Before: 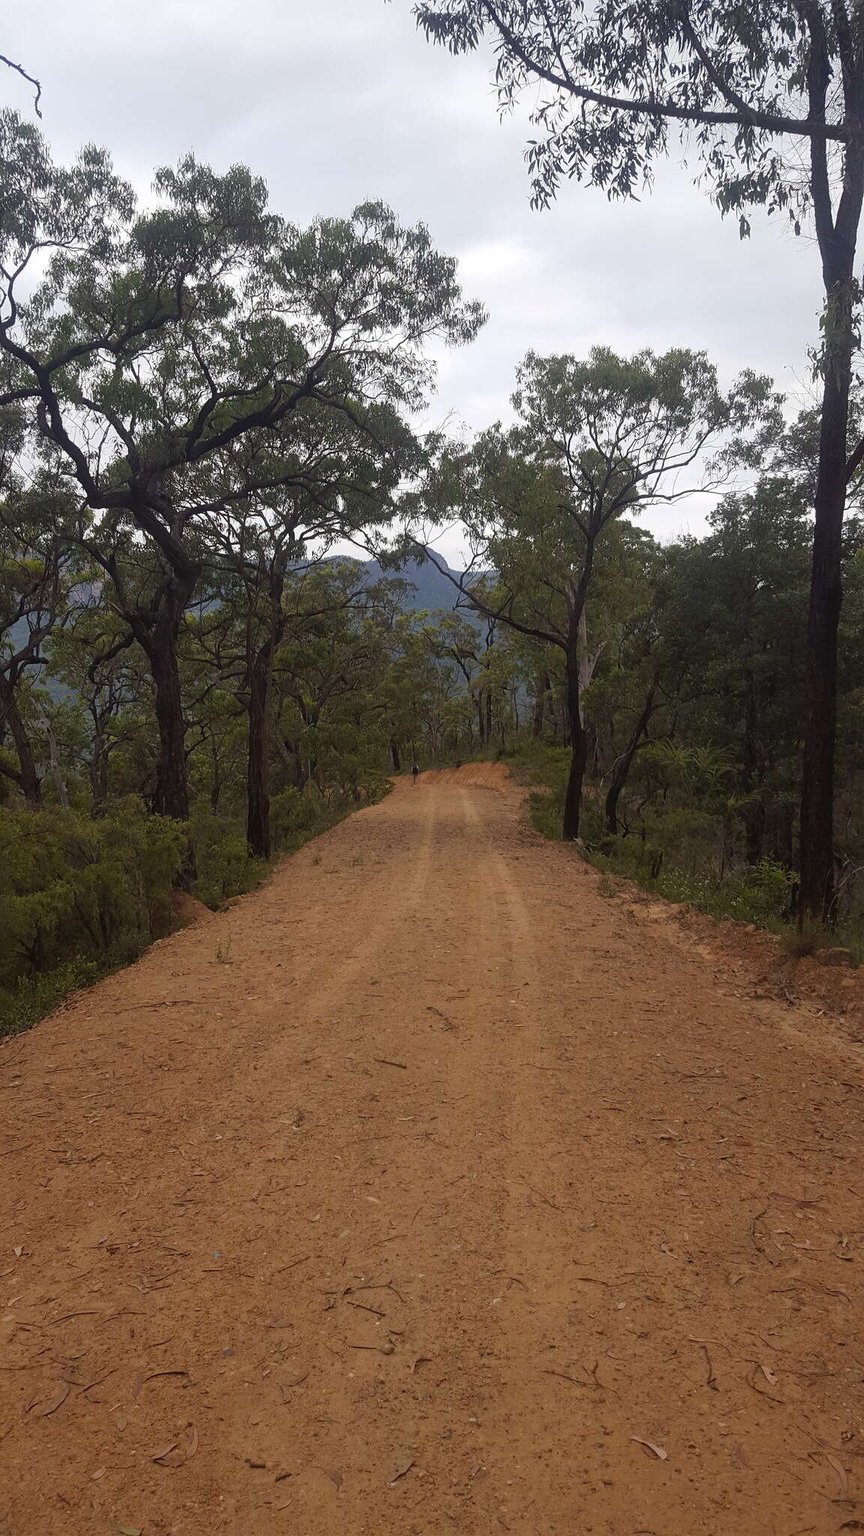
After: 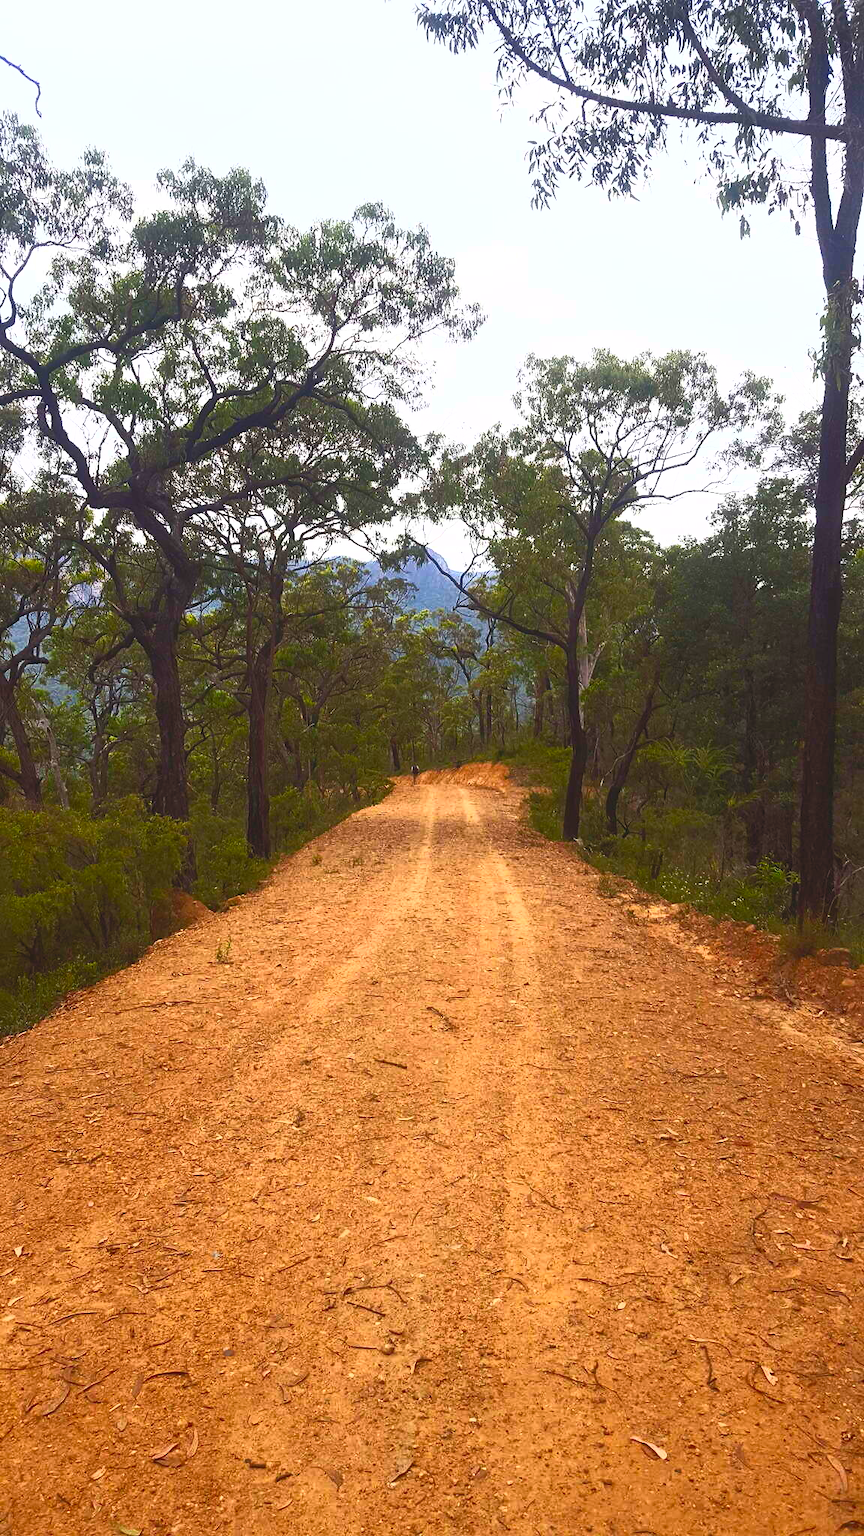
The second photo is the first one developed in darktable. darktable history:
contrast brightness saturation: contrast 0.986, brightness 0.985, saturation 0.988
